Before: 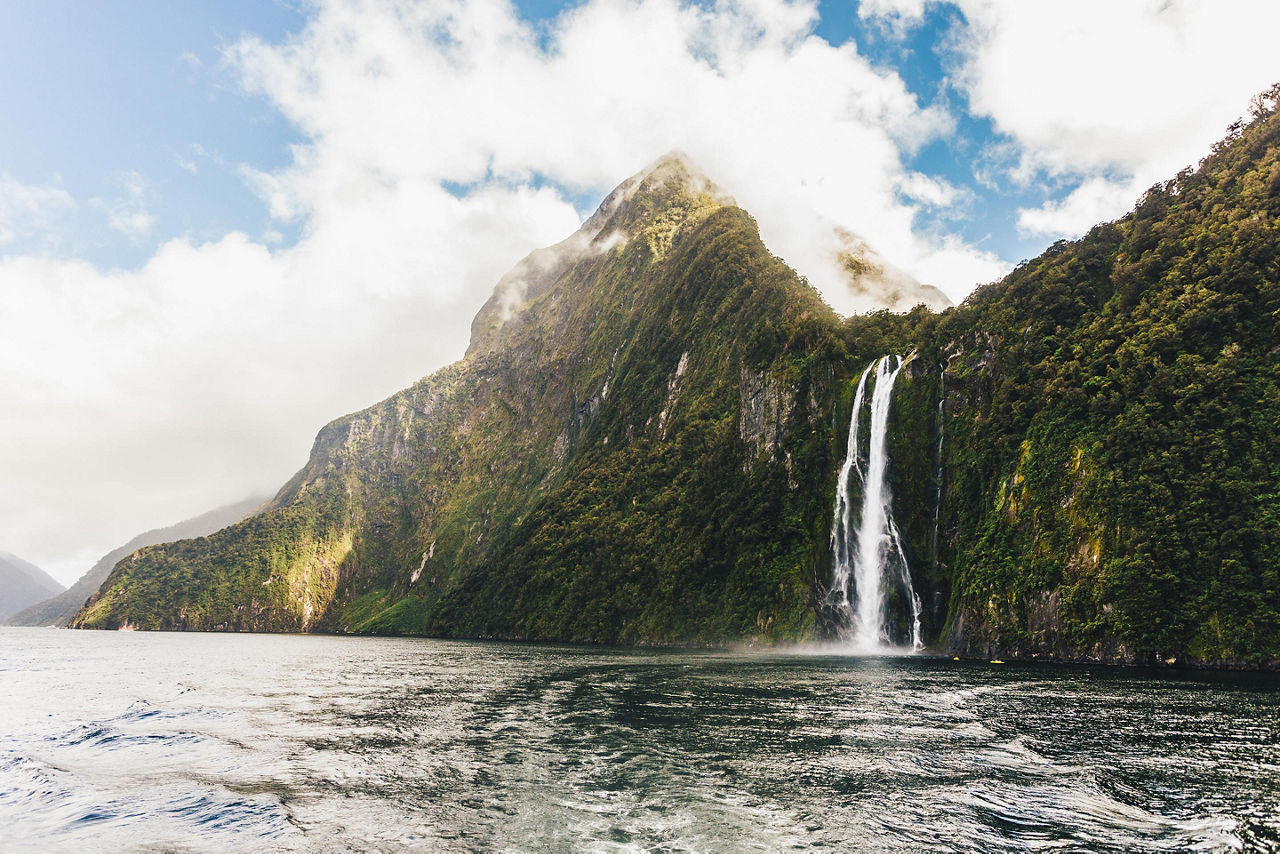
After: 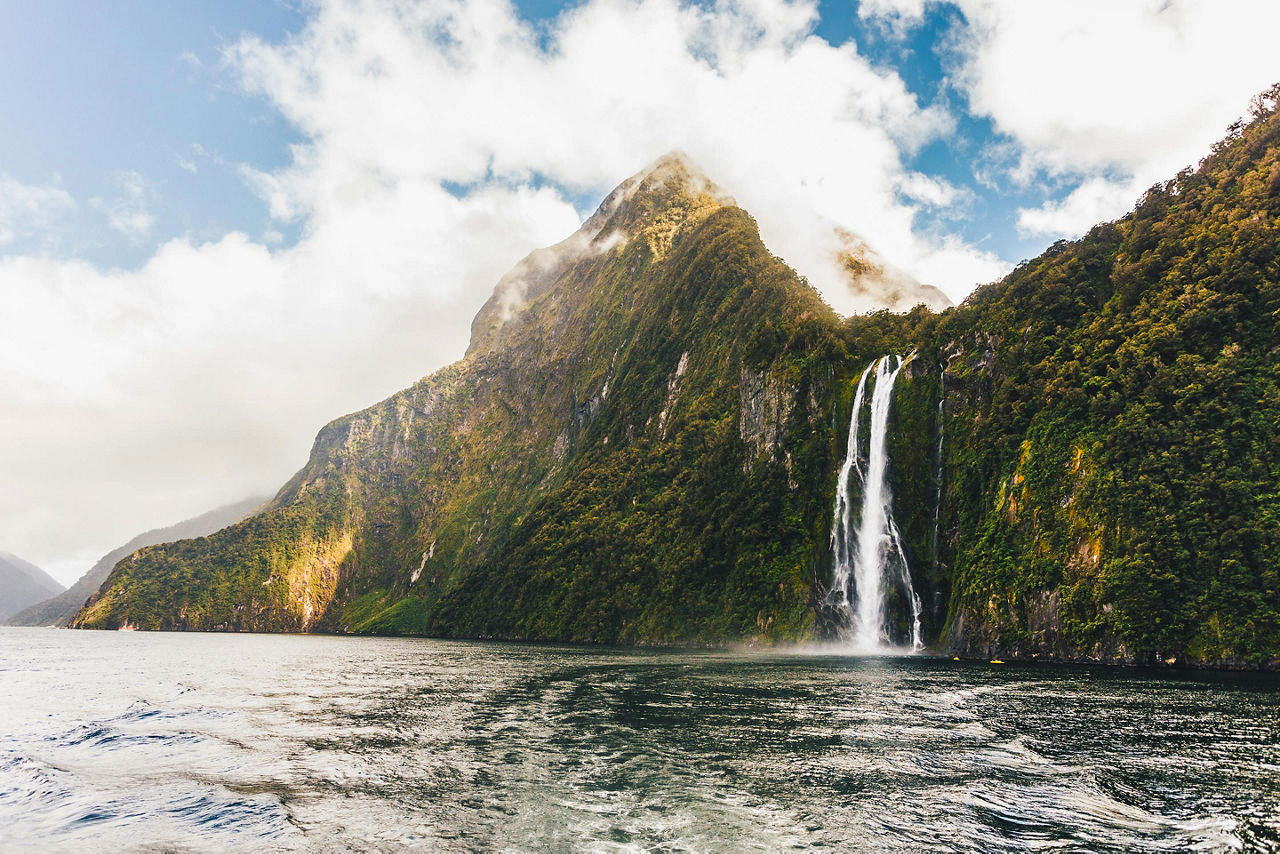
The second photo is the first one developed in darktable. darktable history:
color zones: curves: ch1 [(0.24, 0.629) (0.75, 0.5)]; ch2 [(0.255, 0.454) (0.745, 0.491)]
shadows and highlights: shadows 36.77, highlights -26.95, soften with gaussian
